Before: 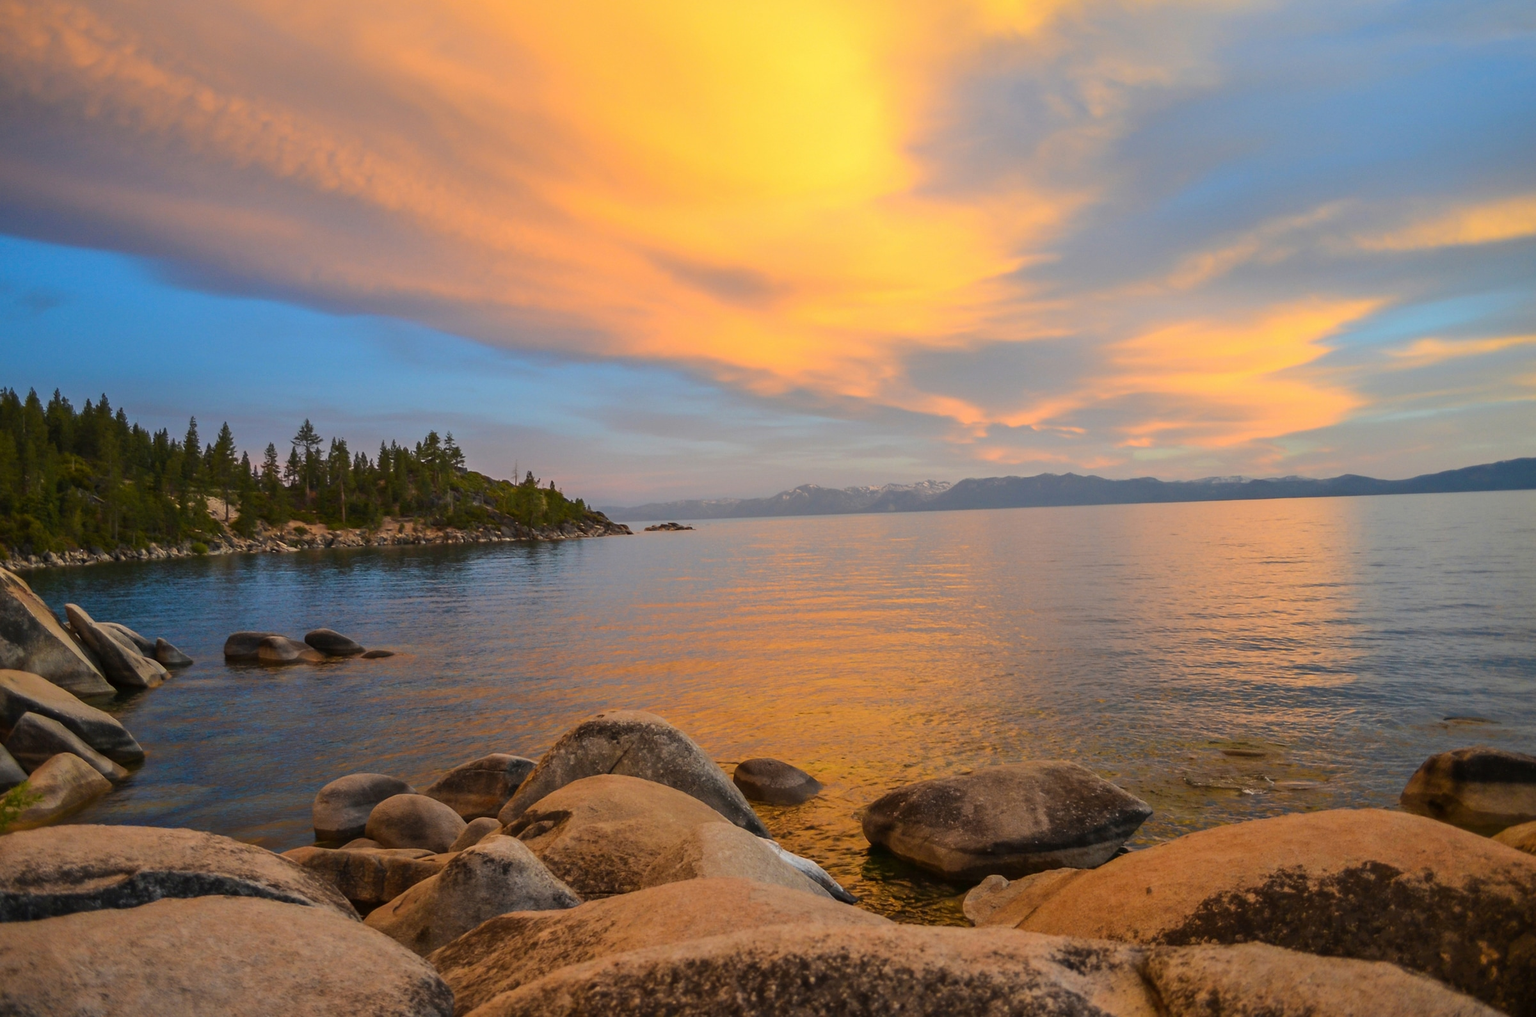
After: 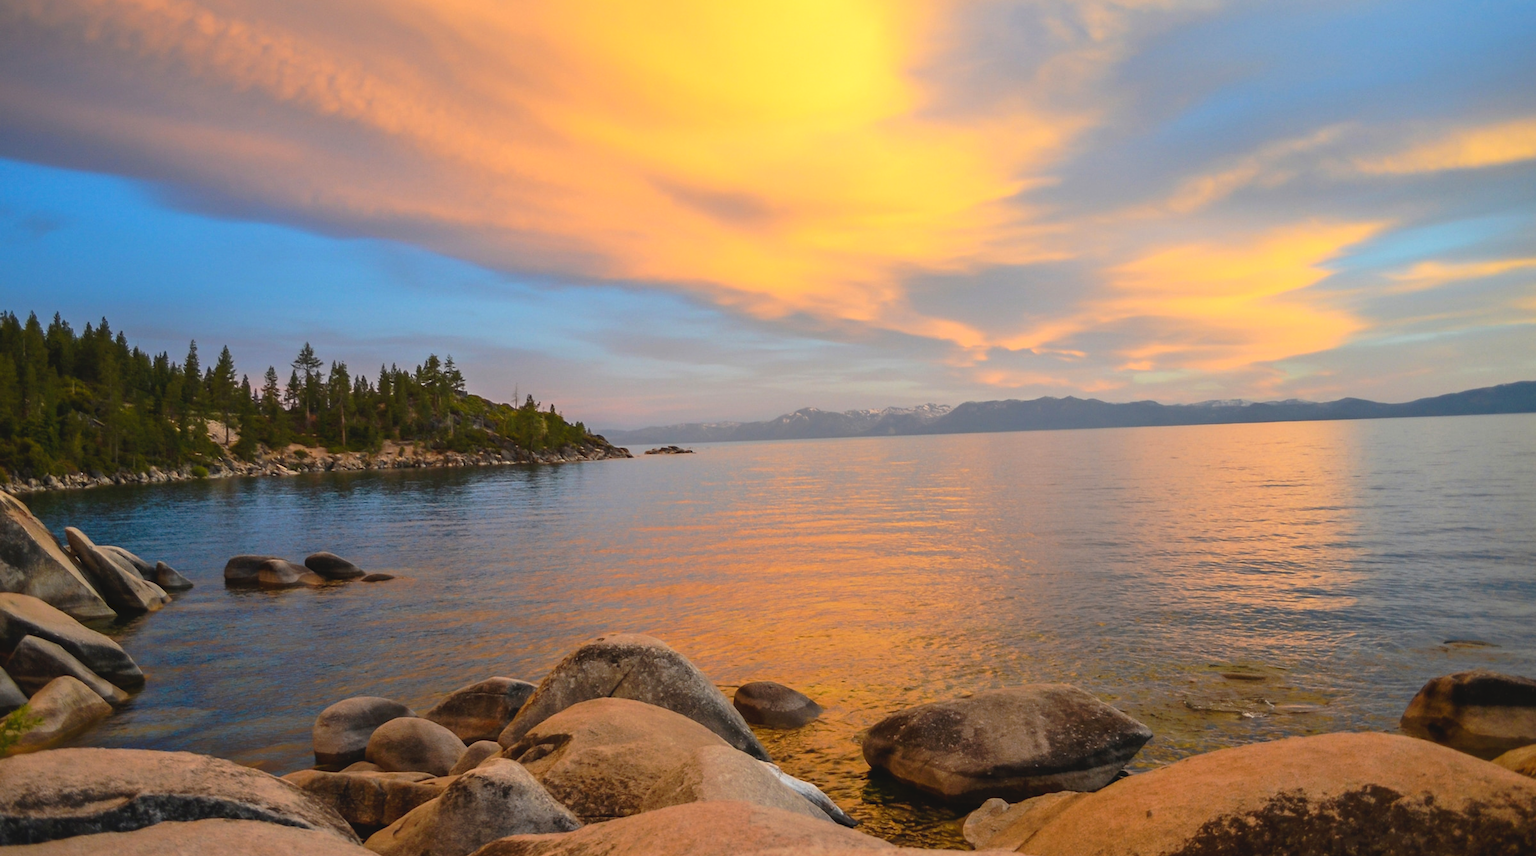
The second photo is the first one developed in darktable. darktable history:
crop: top 7.559%, bottom 8.219%
tone curve: curves: ch0 [(0, 0) (0.003, 0.049) (0.011, 0.051) (0.025, 0.055) (0.044, 0.065) (0.069, 0.081) (0.1, 0.11) (0.136, 0.15) (0.177, 0.195) (0.224, 0.242) (0.277, 0.308) (0.335, 0.375) (0.399, 0.436) (0.468, 0.5) (0.543, 0.574) (0.623, 0.665) (0.709, 0.761) (0.801, 0.851) (0.898, 0.933) (1, 1)], preserve colors none
